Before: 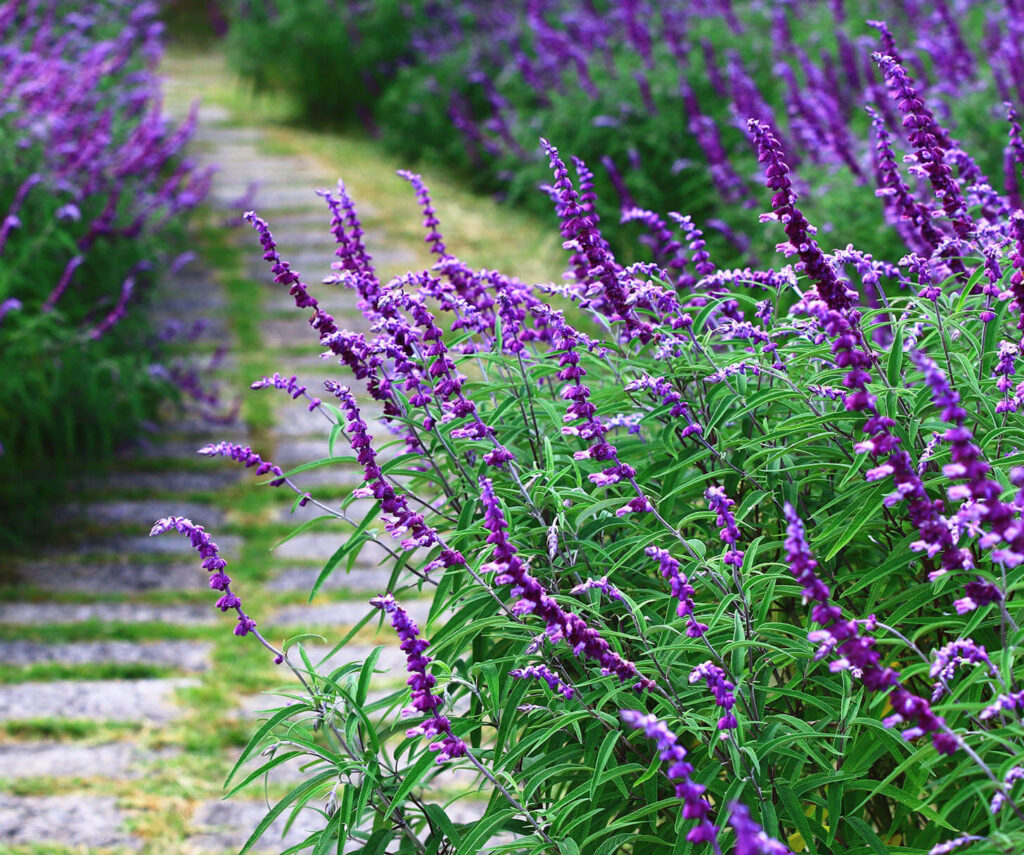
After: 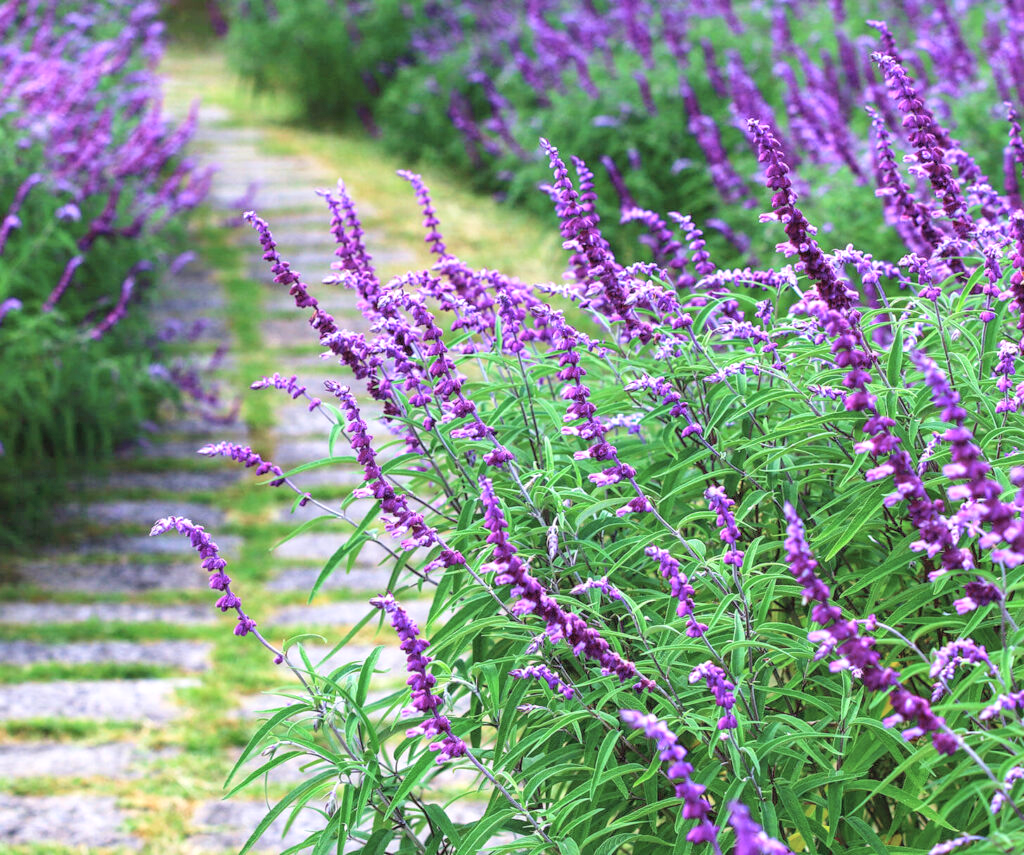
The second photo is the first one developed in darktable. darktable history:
contrast brightness saturation: brightness 0.277
local contrast: detail 130%
velvia: strength 15.57%
